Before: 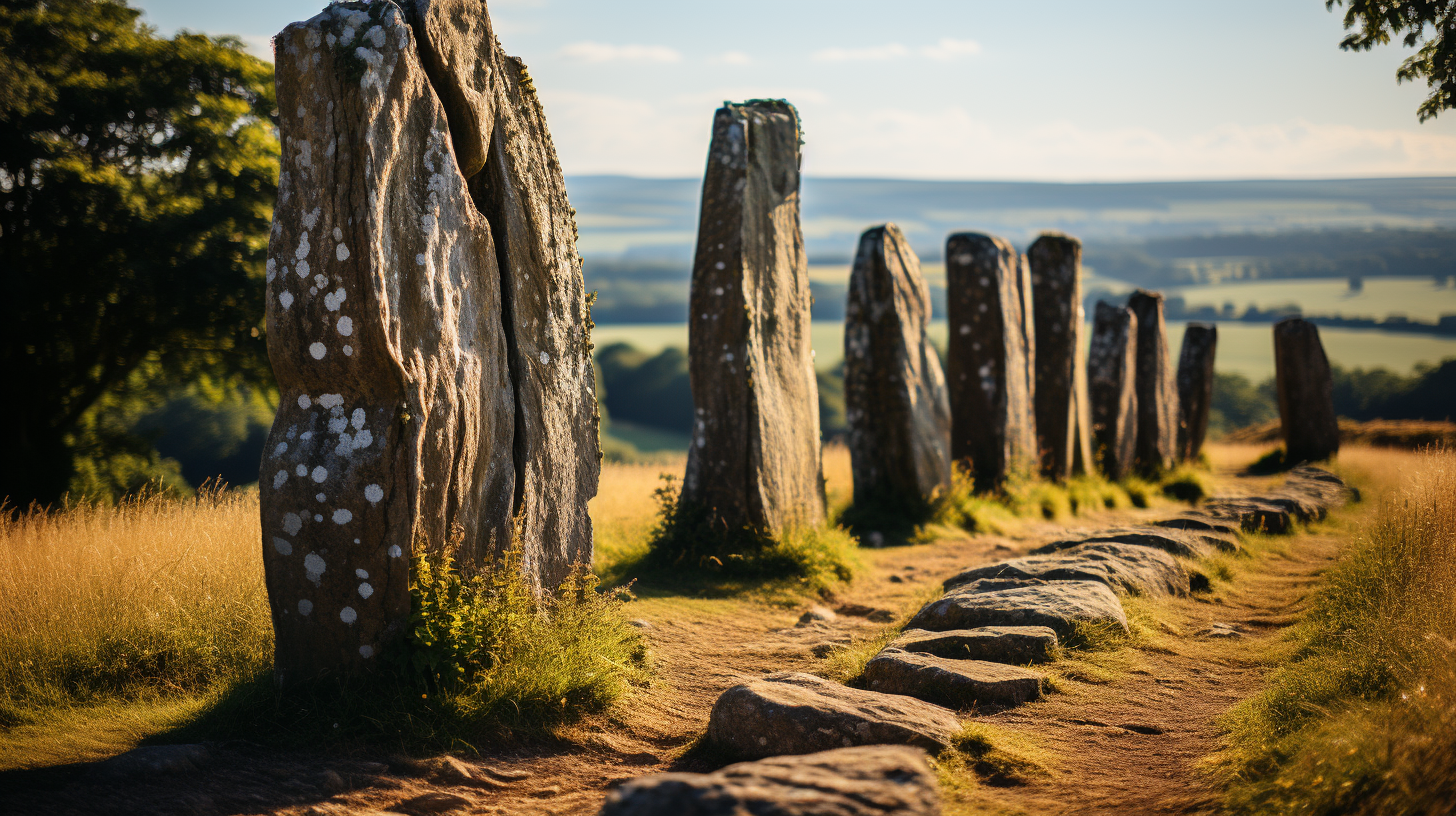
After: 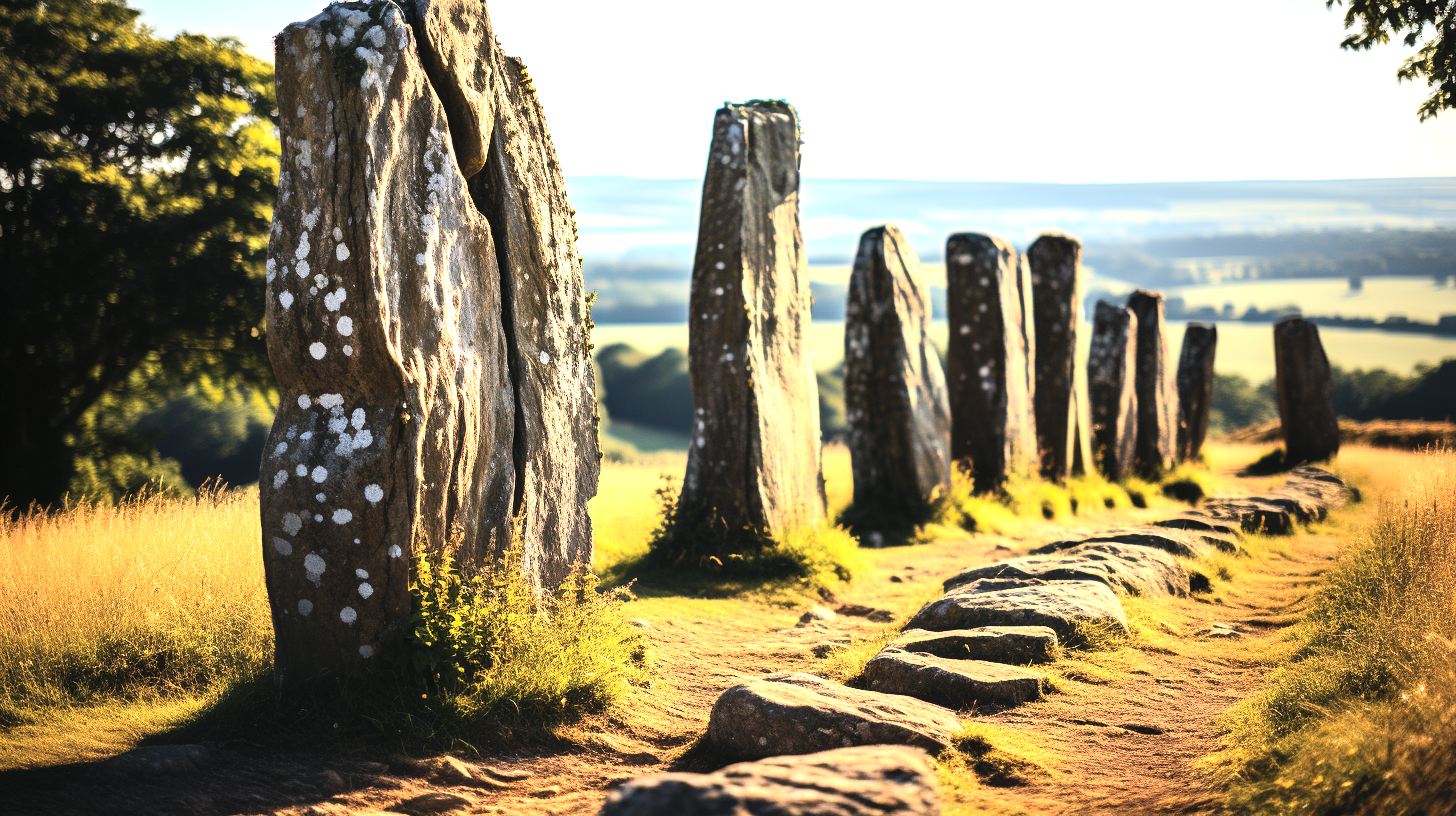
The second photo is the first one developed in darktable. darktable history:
contrast brightness saturation: contrast 0.14, brightness 0.21
tone equalizer: -8 EV -0.75 EV, -7 EV -0.7 EV, -6 EV -0.6 EV, -5 EV -0.4 EV, -3 EV 0.4 EV, -2 EV 0.6 EV, -1 EV 0.7 EV, +0 EV 0.75 EV, edges refinement/feathering 500, mask exposure compensation -1.57 EV, preserve details no
exposure: black level correction 0, exposure 0.5 EV, compensate highlight preservation false
